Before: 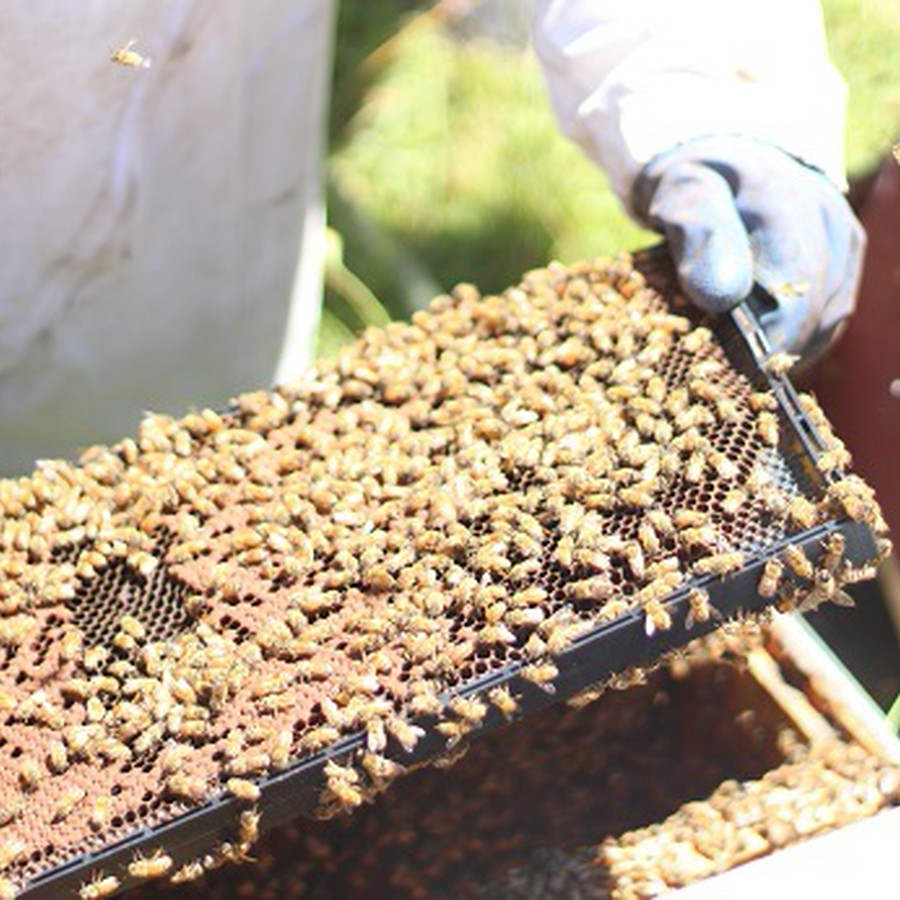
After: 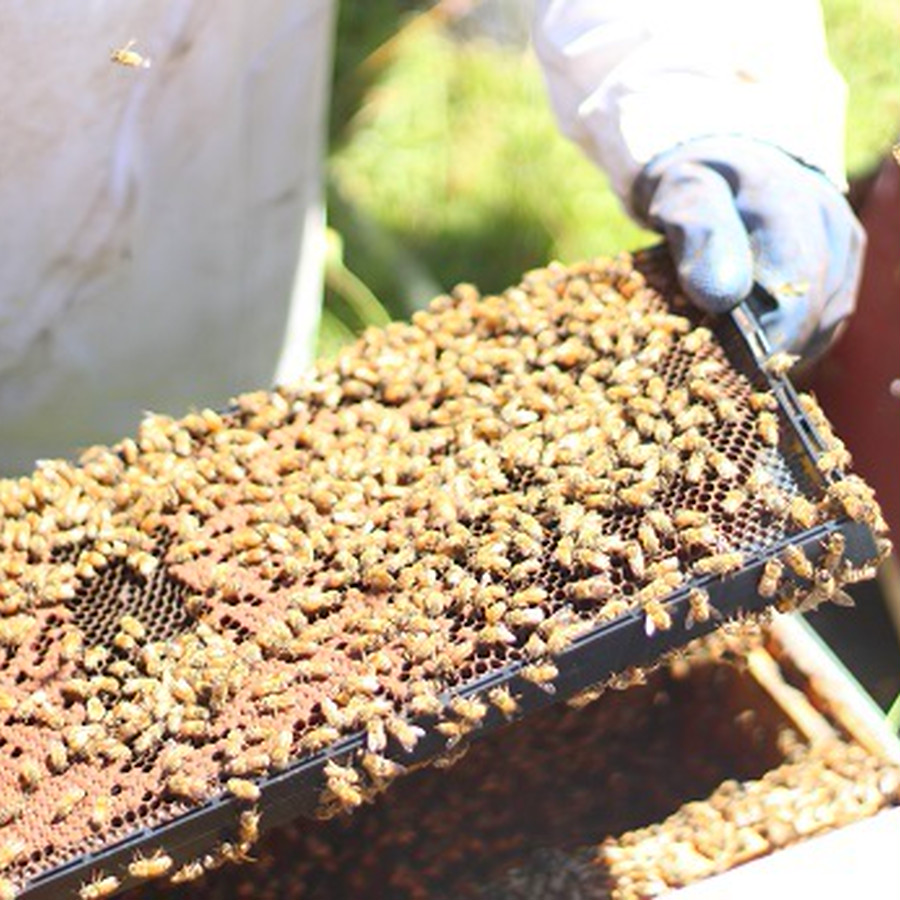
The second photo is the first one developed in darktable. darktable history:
contrast brightness saturation: saturation 0.127
